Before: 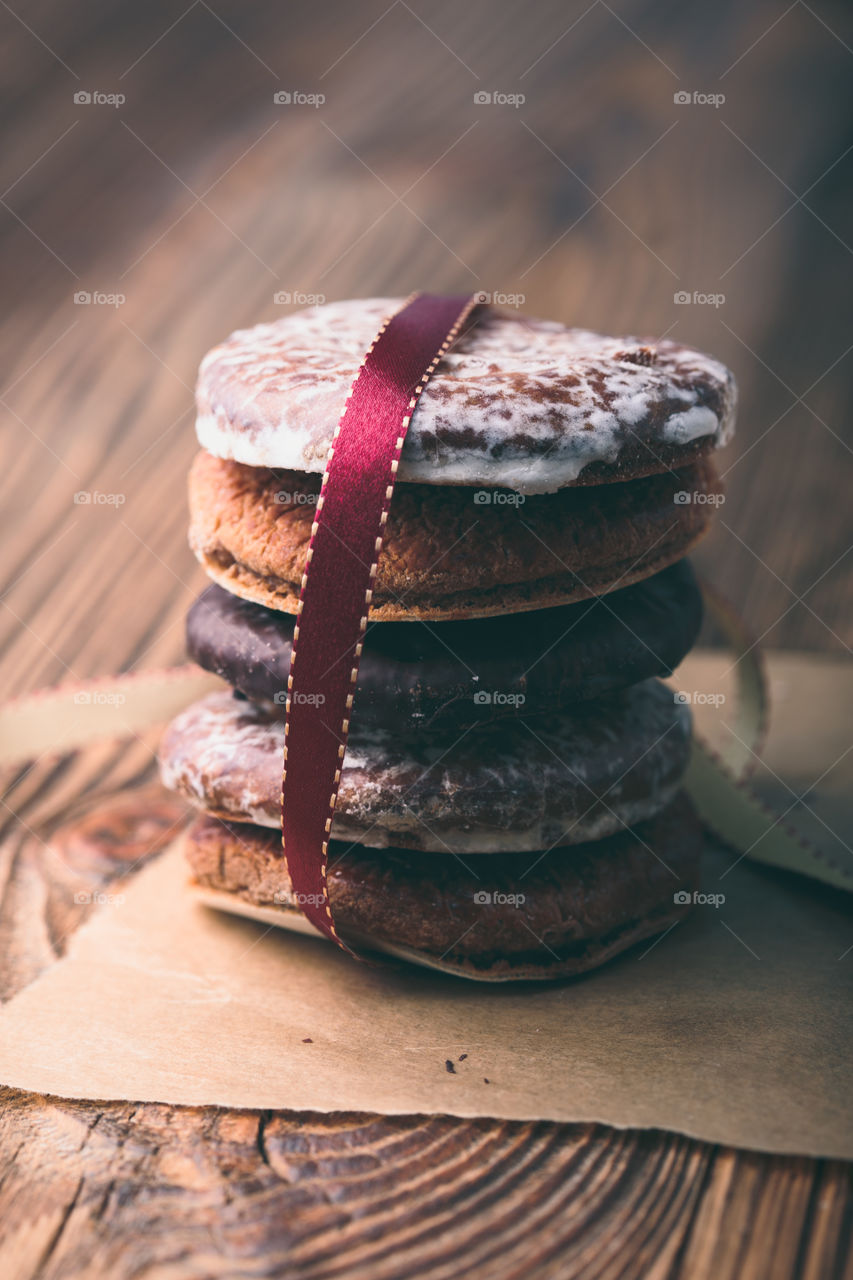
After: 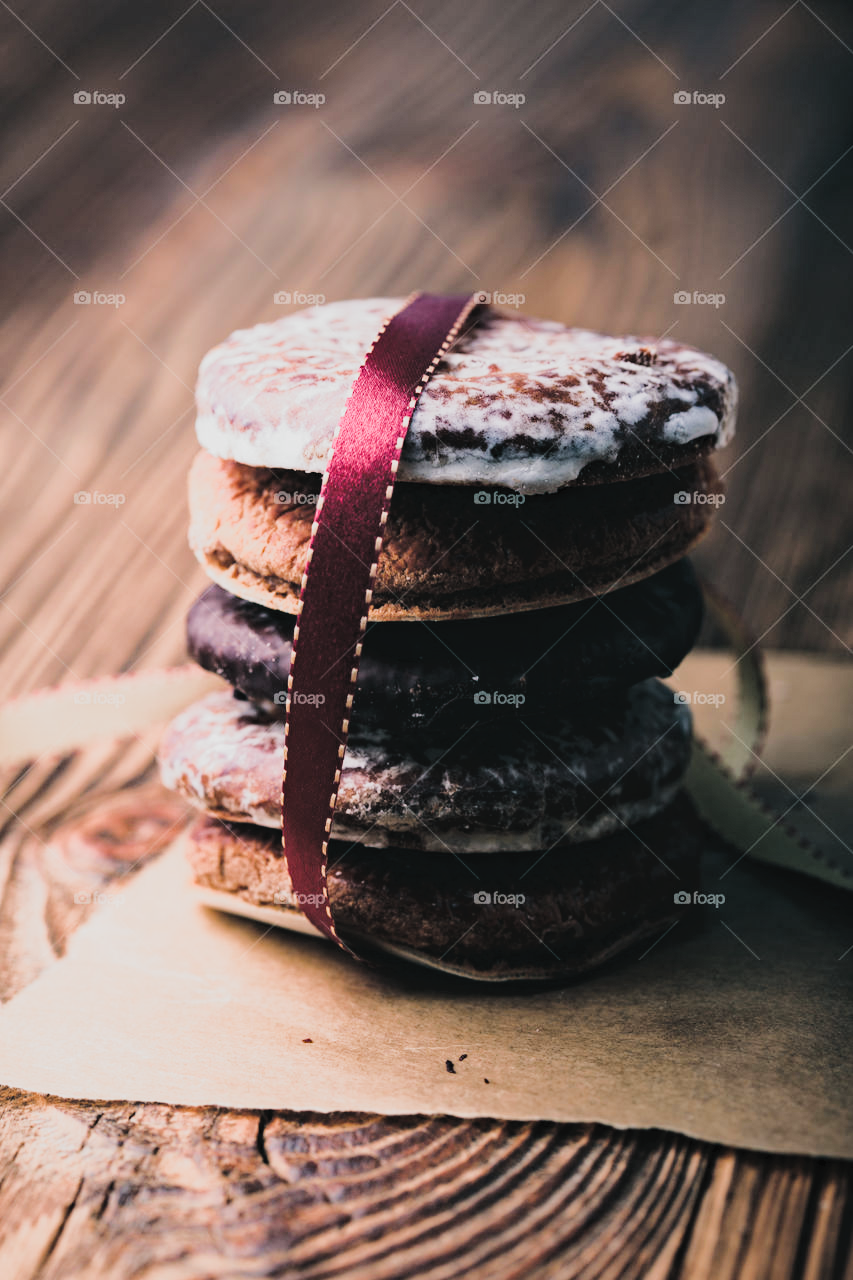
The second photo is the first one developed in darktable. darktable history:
haze removal: strength 0.302, distance 0.249, compatibility mode true, adaptive false
filmic rgb: black relative exposure -4.95 EV, white relative exposure 2.83 EV, hardness 3.71, color science v5 (2021), contrast in shadows safe, contrast in highlights safe
tone curve: curves: ch0 [(0, 0) (0.003, 0.031) (0.011, 0.041) (0.025, 0.054) (0.044, 0.06) (0.069, 0.083) (0.1, 0.108) (0.136, 0.135) (0.177, 0.179) (0.224, 0.231) (0.277, 0.294) (0.335, 0.378) (0.399, 0.463) (0.468, 0.552) (0.543, 0.627) (0.623, 0.694) (0.709, 0.776) (0.801, 0.849) (0.898, 0.905) (1, 1)], color space Lab, linked channels, preserve colors none
